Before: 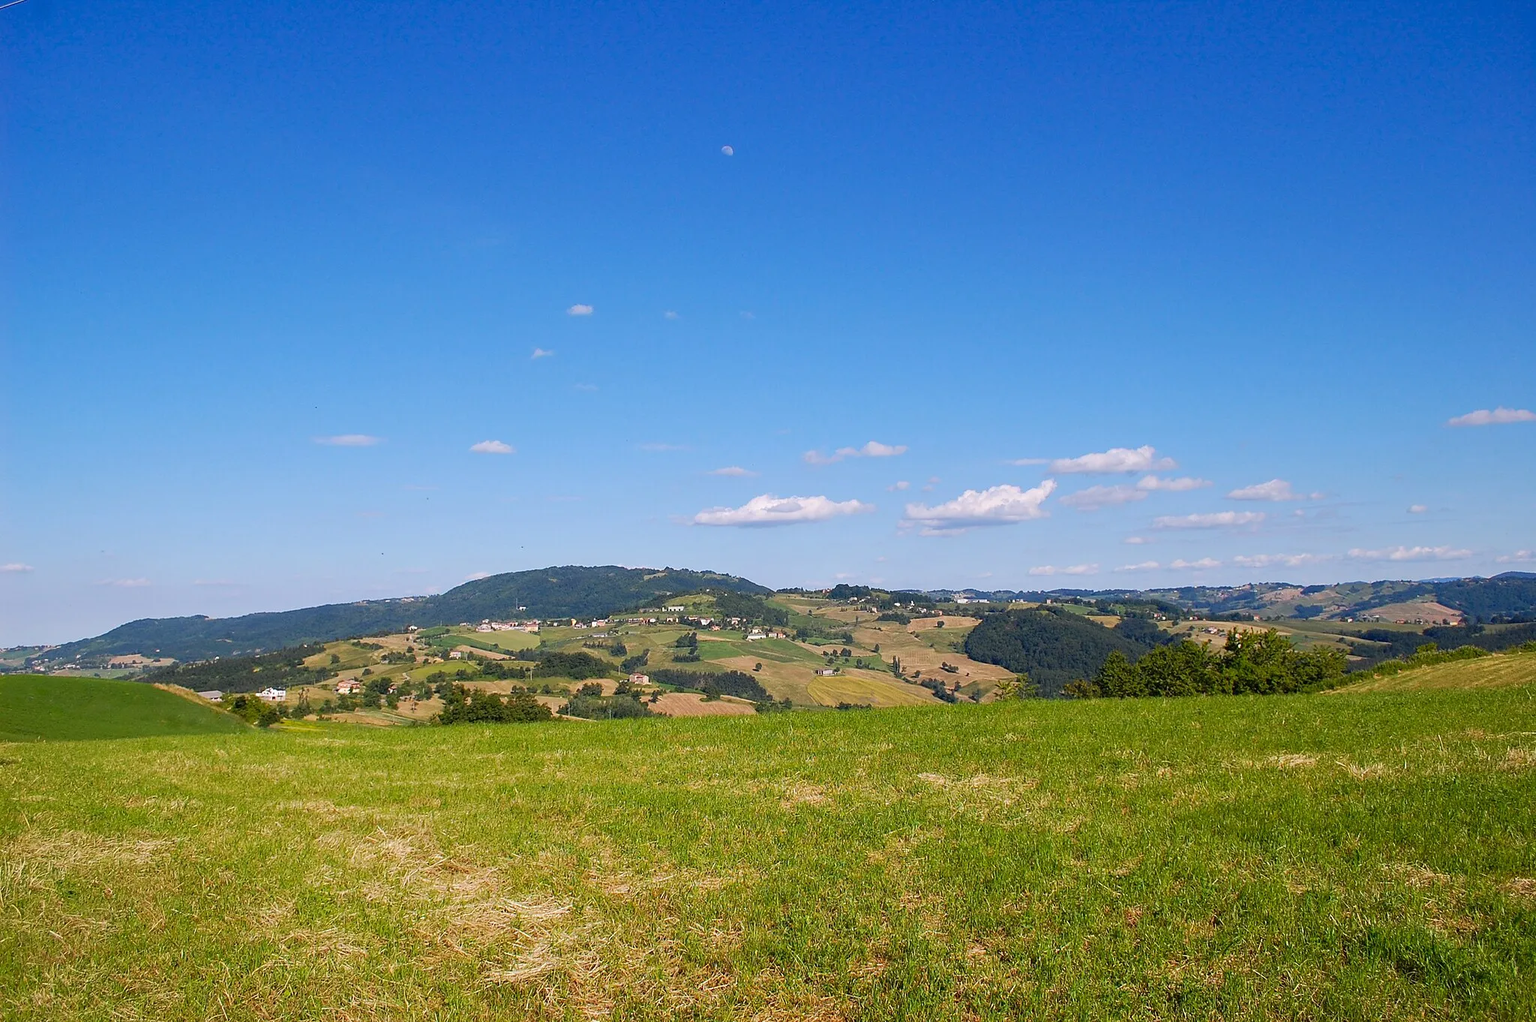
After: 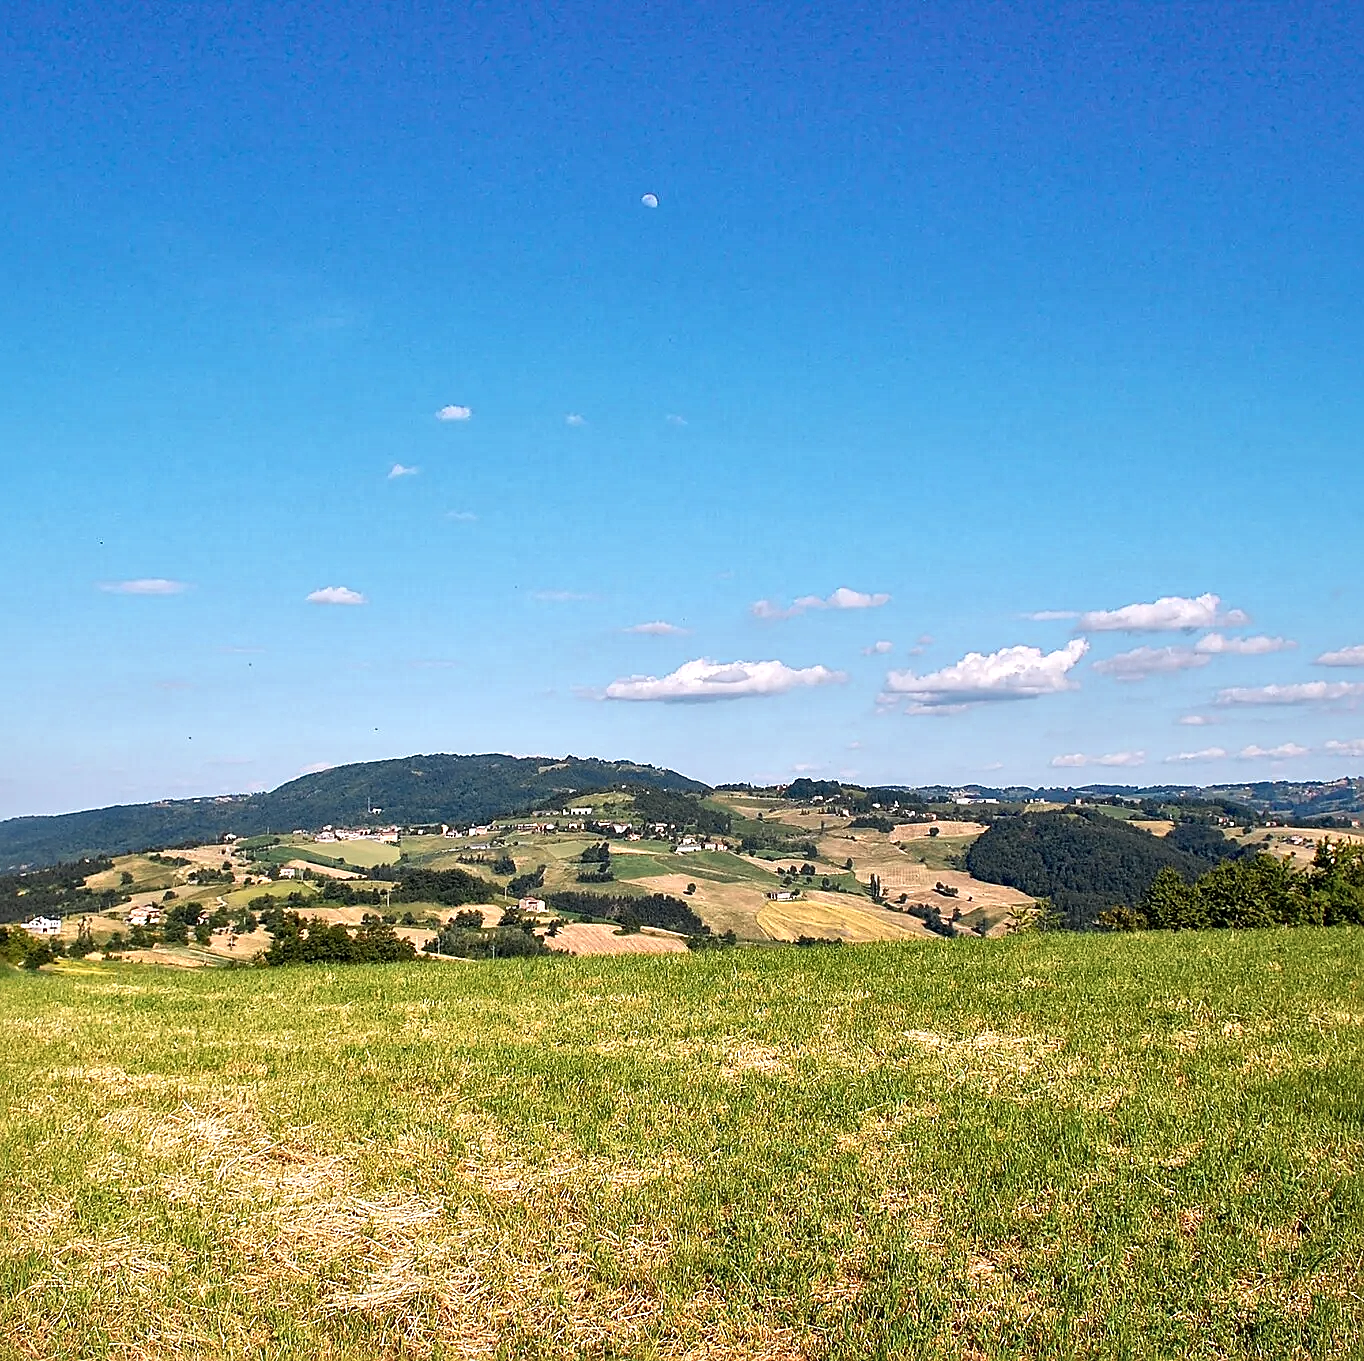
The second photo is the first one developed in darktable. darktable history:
sharpen: on, module defaults
crop and rotate: left 15.631%, right 17.762%
color zones: curves: ch0 [(0.018, 0.548) (0.197, 0.654) (0.425, 0.447) (0.605, 0.658) (0.732, 0.579)]; ch1 [(0.105, 0.531) (0.224, 0.531) (0.386, 0.39) (0.618, 0.456) (0.732, 0.456) (0.956, 0.421)]; ch2 [(0.039, 0.583) (0.215, 0.465) (0.399, 0.544) (0.465, 0.548) (0.614, 0.447) (0.724, 0.43) (0.882, 0.623) (0.956, 0.632)]
local contrast: mode bilateral grid, contrast 20, coarseness 51, detail 178%, midtone range 0.2
